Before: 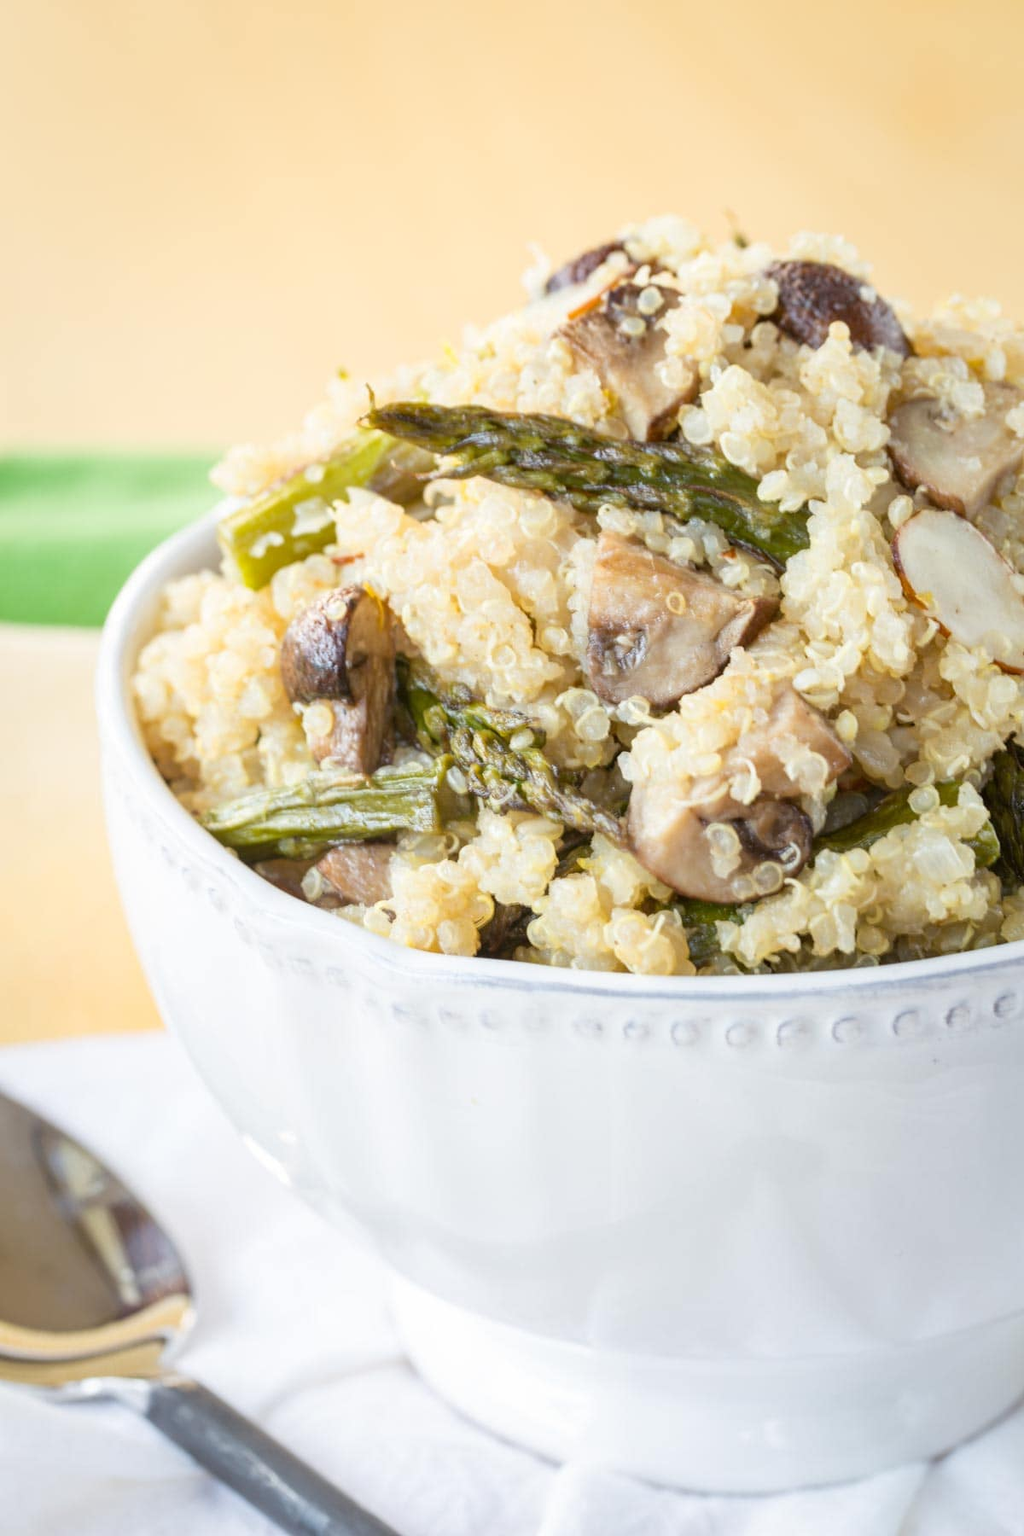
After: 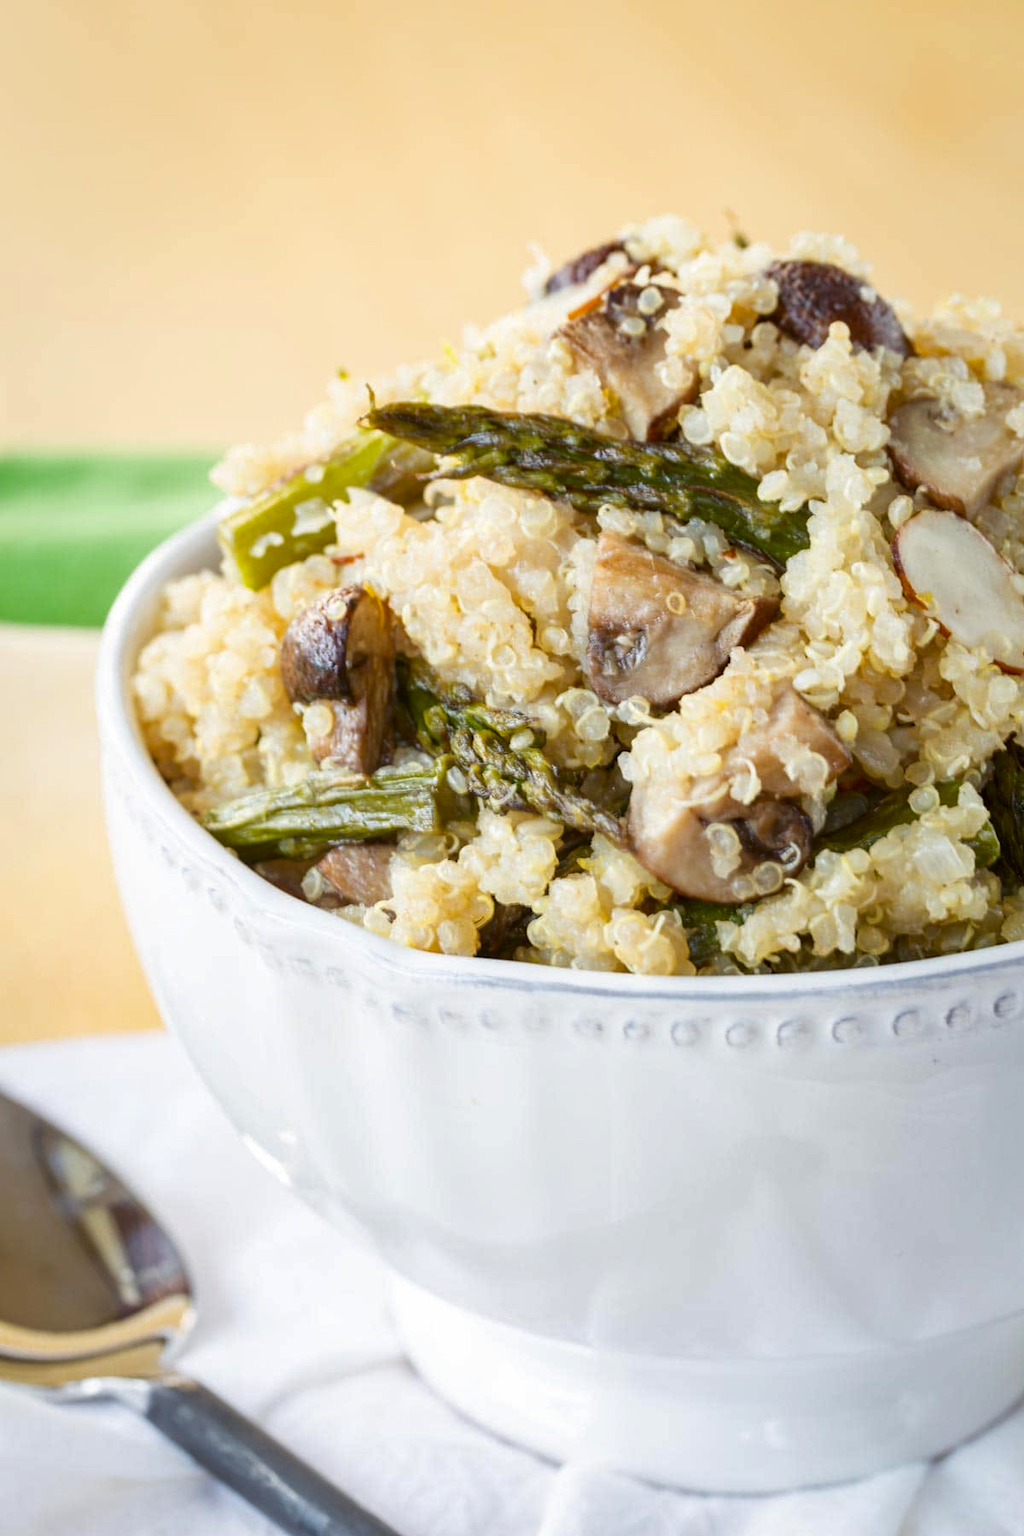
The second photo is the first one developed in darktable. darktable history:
shadows and highlights: radius 127.19, shadows 21.18, highlights -22.97, low approximation 0.01
contrast brightness saturation: contrast 0.066, brightness -0.153, saturation 0.112
